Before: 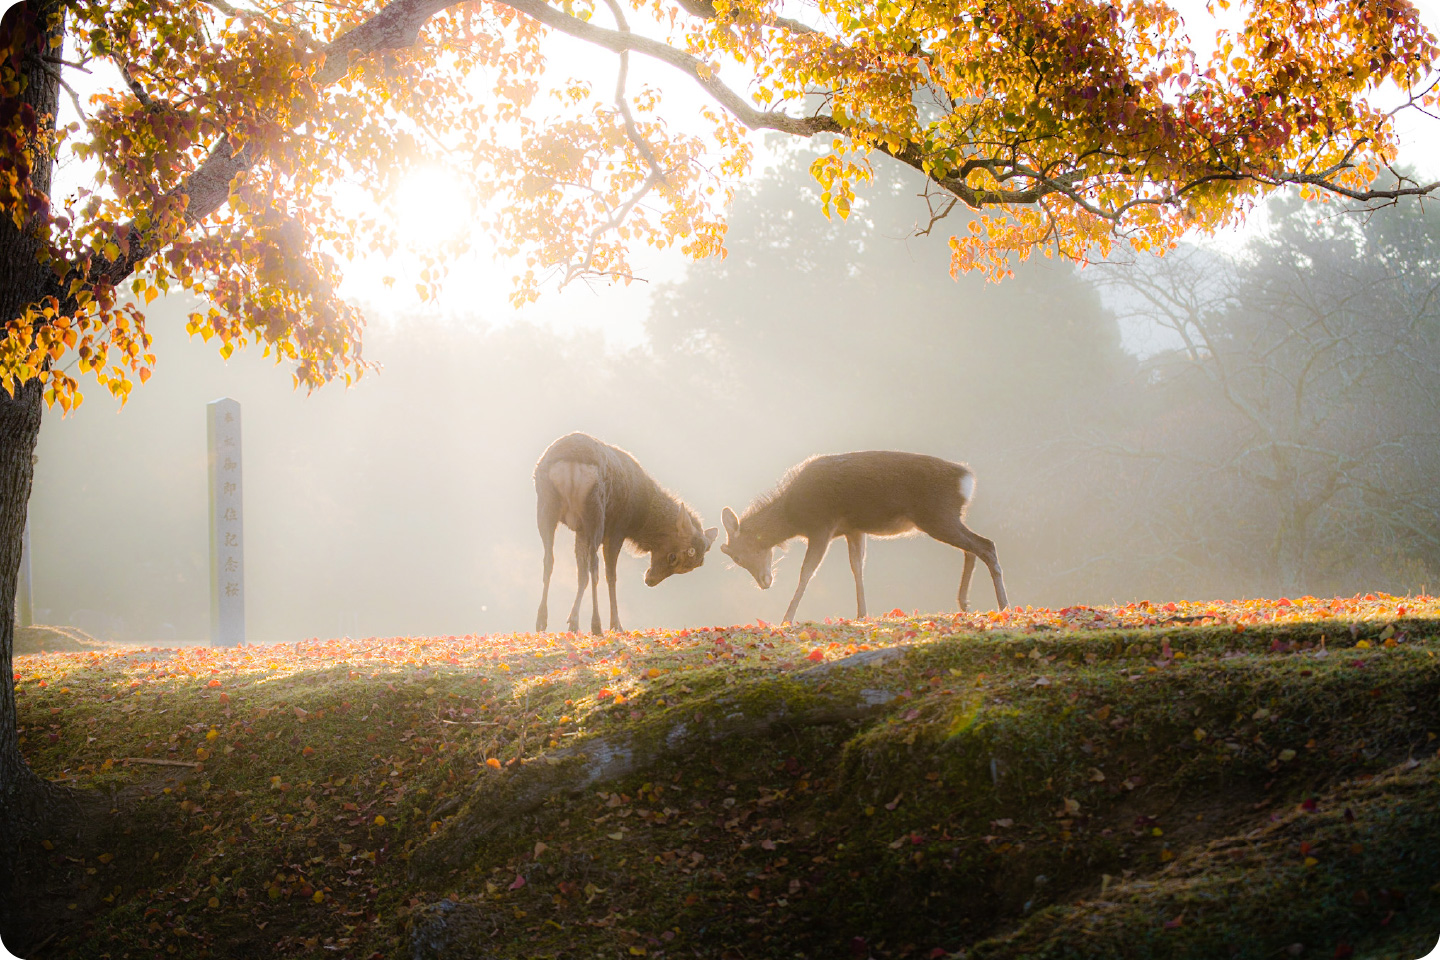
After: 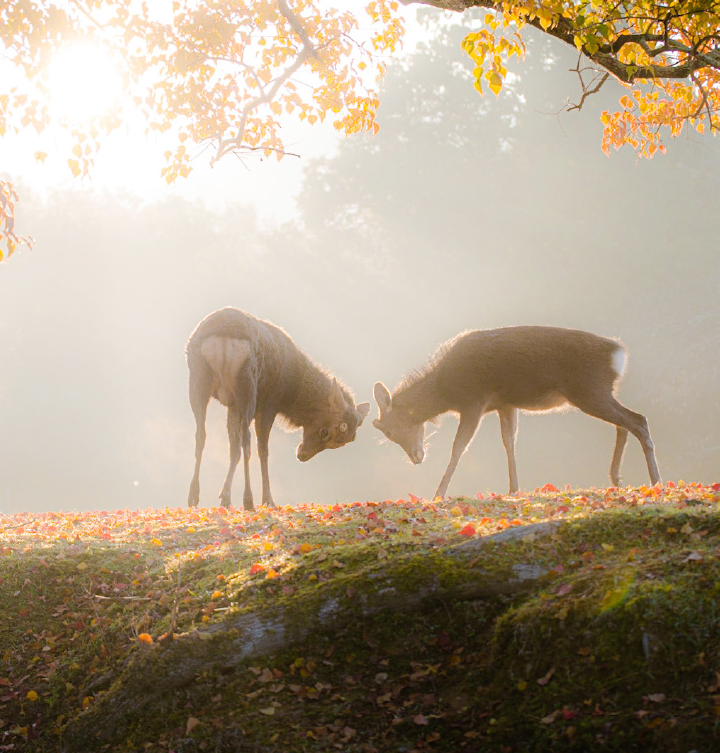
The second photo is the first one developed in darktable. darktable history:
crop and rotate: angle 0.025°, left 24.198%, top 13.043%, right 25.761%, bottom 8.365%
